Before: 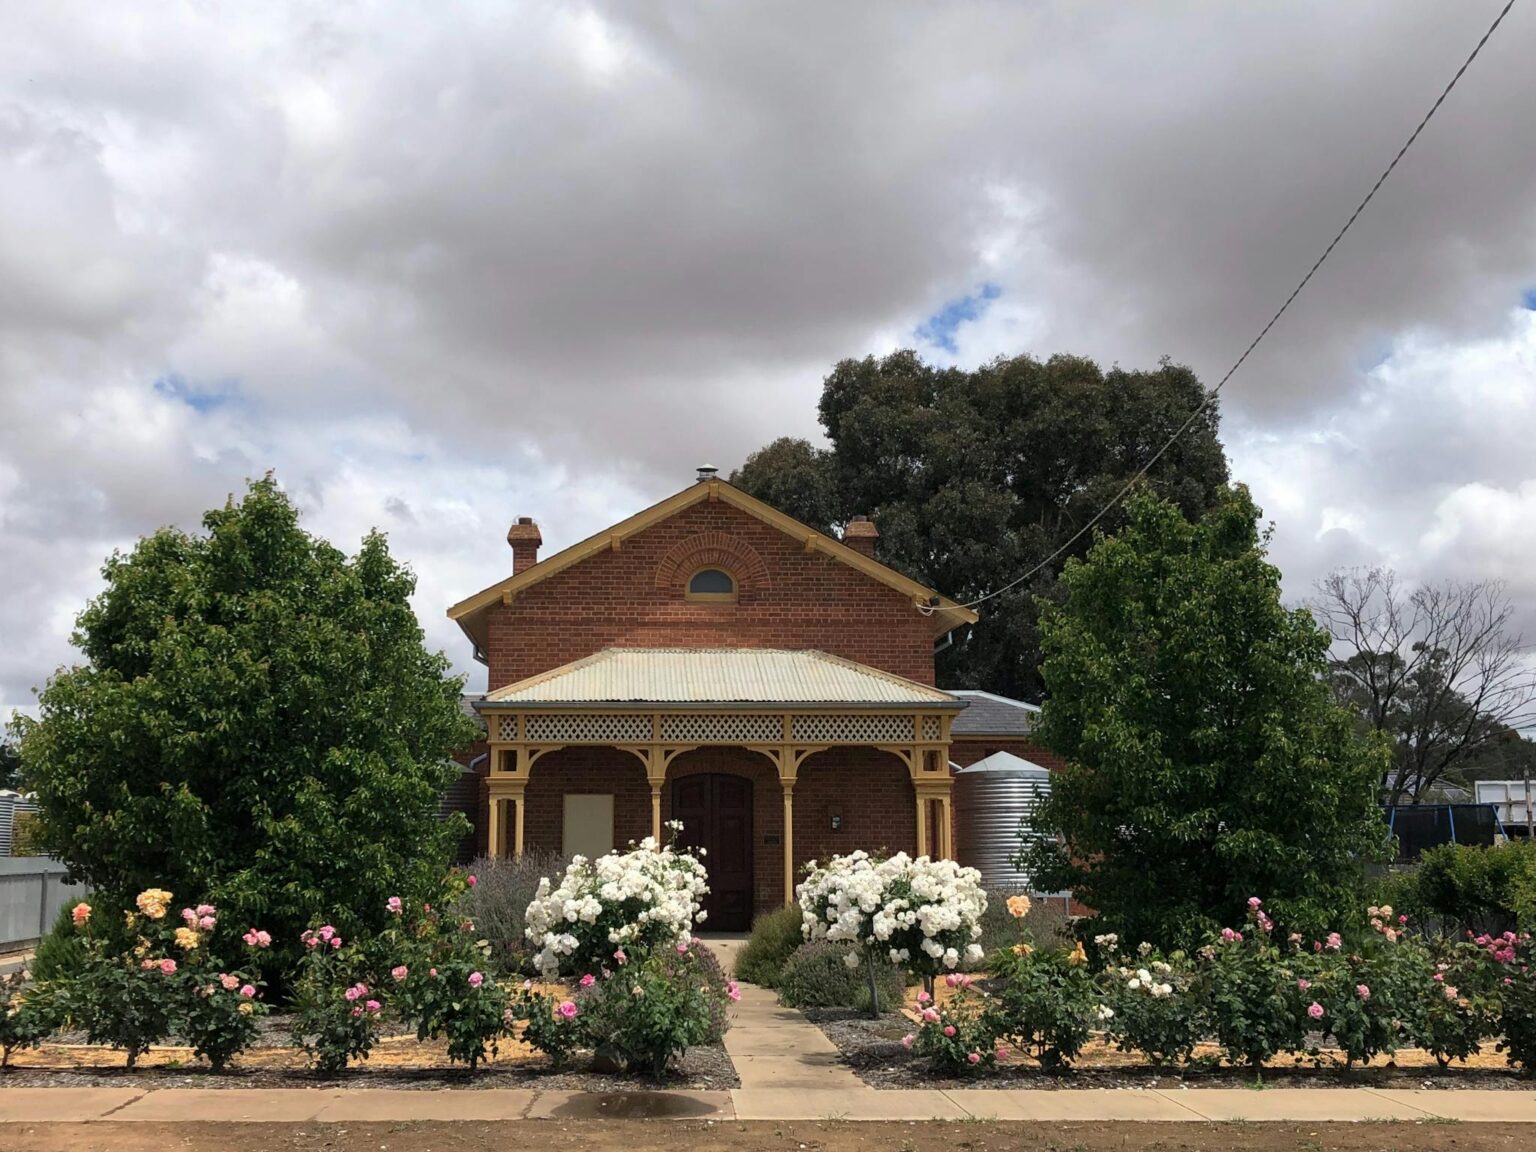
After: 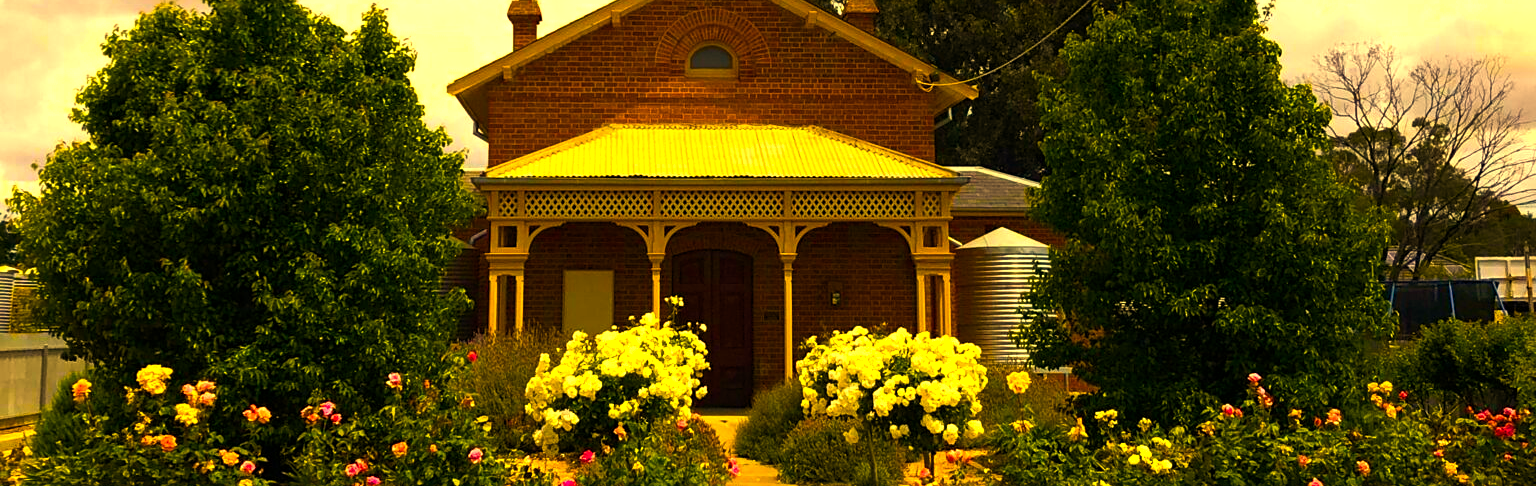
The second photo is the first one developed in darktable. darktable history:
crop: top 45.551%, bottom 12.262%
sharpen: amount 0.2
white balance: red 1.138, green 0.996, blue 0.812
color balance rgb: linear chroma grading › shadows -40%, linear chroma grading › highlights 40%, linear chroma grading › global chroma 45%, linear chroma grading › mid-tones -30%, perceptual saturation grading › global saturation 55%, perceptual saturation grading › highlights -50%, perceptual saturation grading › mid-tones 40%, perceptual saturation grading › shadows 30%, perceptual brilliance grading › global brilliance 20%, perceptual brilliance grading › shadows -40%, global vibrance 35%
